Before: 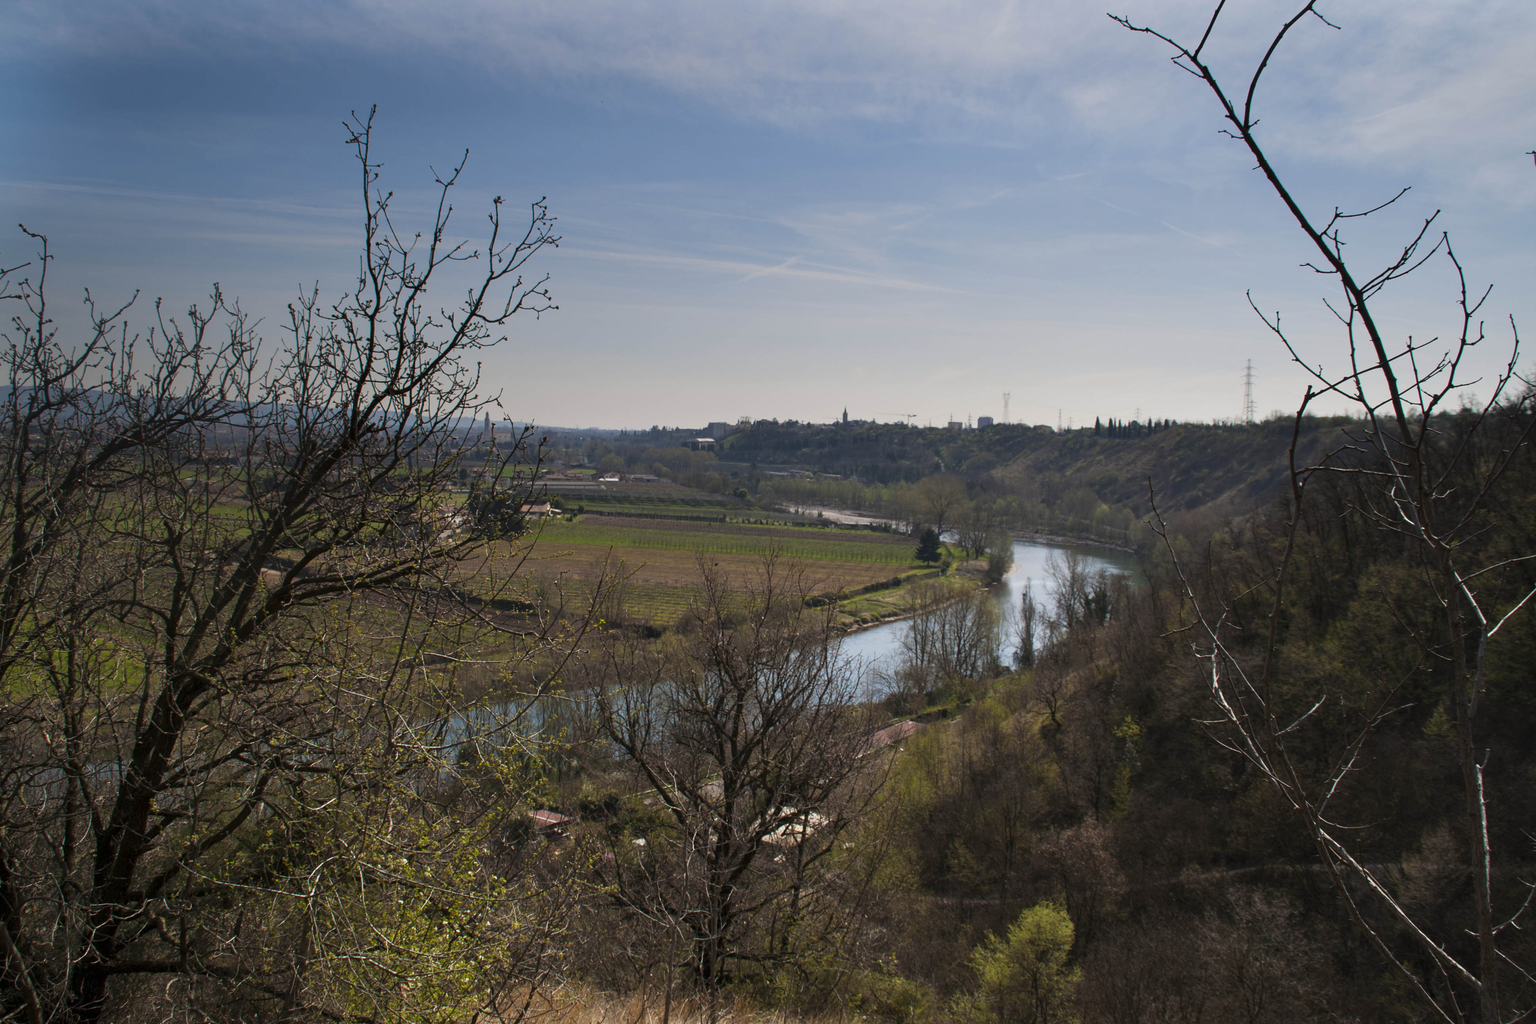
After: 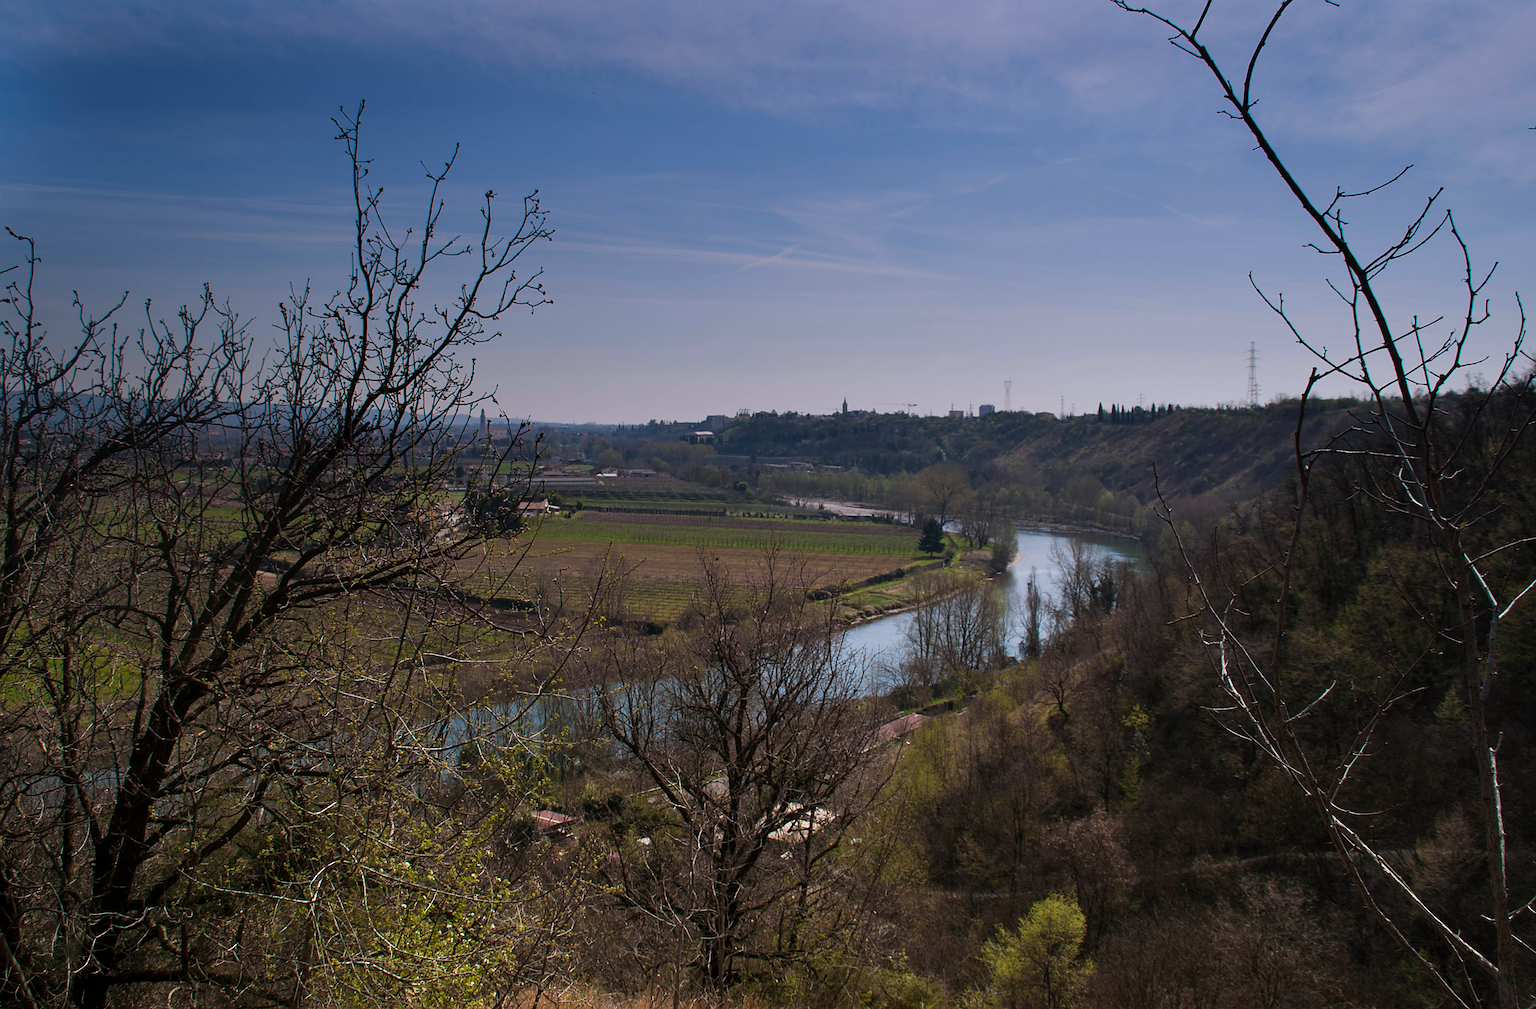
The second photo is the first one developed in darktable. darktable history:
rotate and perspective: rotation -1°, crop left 0.011, crop right 0.989, crop top 0.025, crop bottom 0.975
graduated density: hue 238.83°, saturation 50%
sharpen: on, module defaults
